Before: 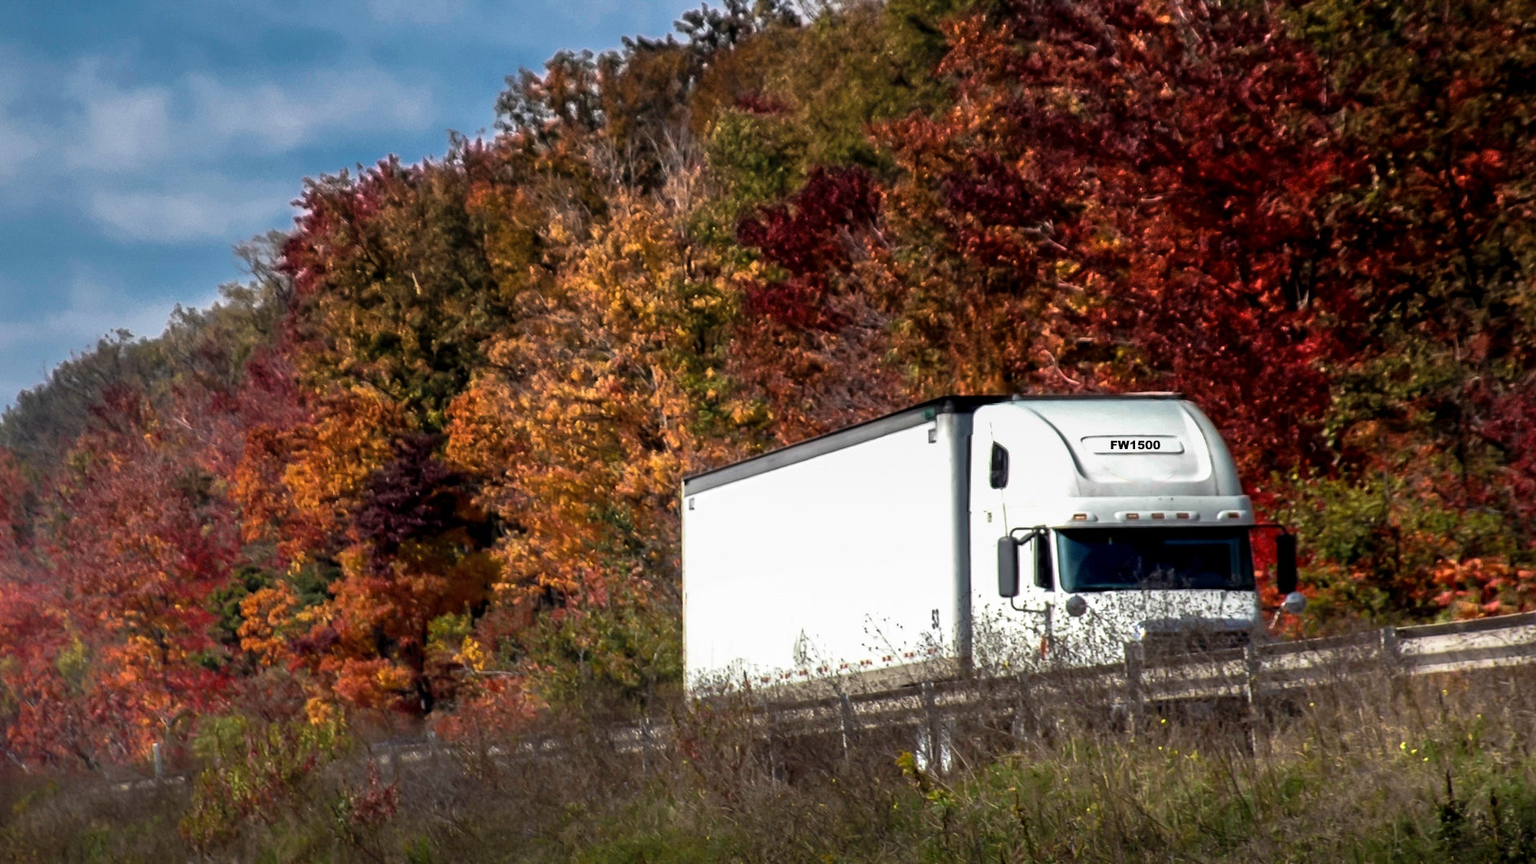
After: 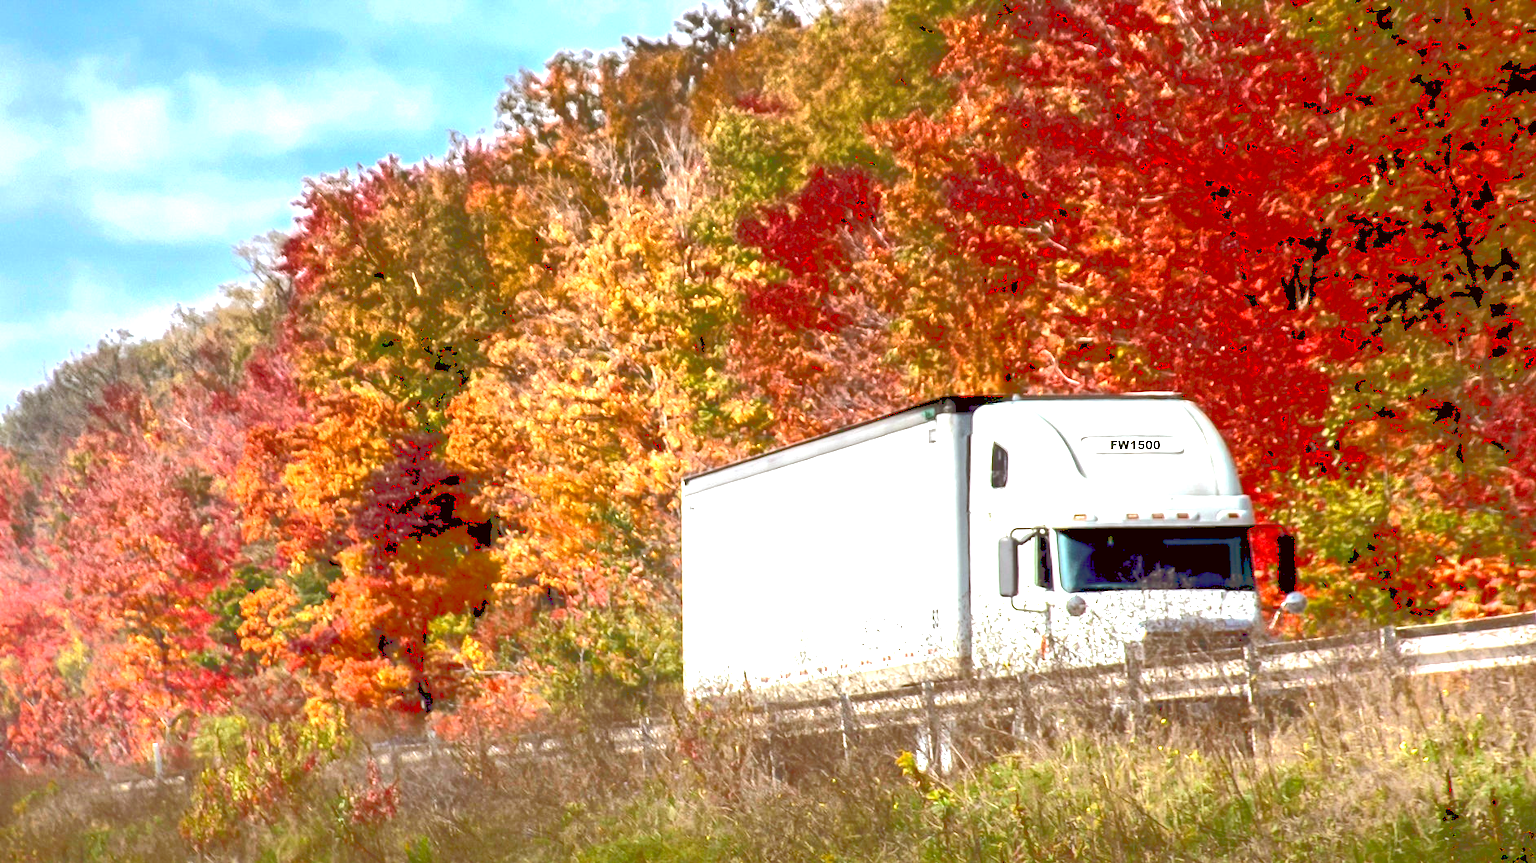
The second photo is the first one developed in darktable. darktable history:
color correction: highlights a* -0.459, highlights b* 0.161, shadows a* 5.29, shadows b* 20.61
exposure: black level correction 0.001, exposure 1.731 EV, compensate highlight preservation false
tone curve: curves: ch0 [(0, 0) (0.003, 0.319) (0.011, 0.319) (0.025, 0.319) (0.044, 0.323) (0.069, 0.324) (0.1, 0.328) (0.136, 0.329) (0.177, 0.337) (0.224, 0.351) (0.277, 0.373) (0.335, 0.413) (0.399, 0.458) (0.468, 0.533) (0.543, 0.617) (0.623, 0.71) (0.709, 0.783) (0.801, 0.849) (0.898, 0.911) (1, 1)]
